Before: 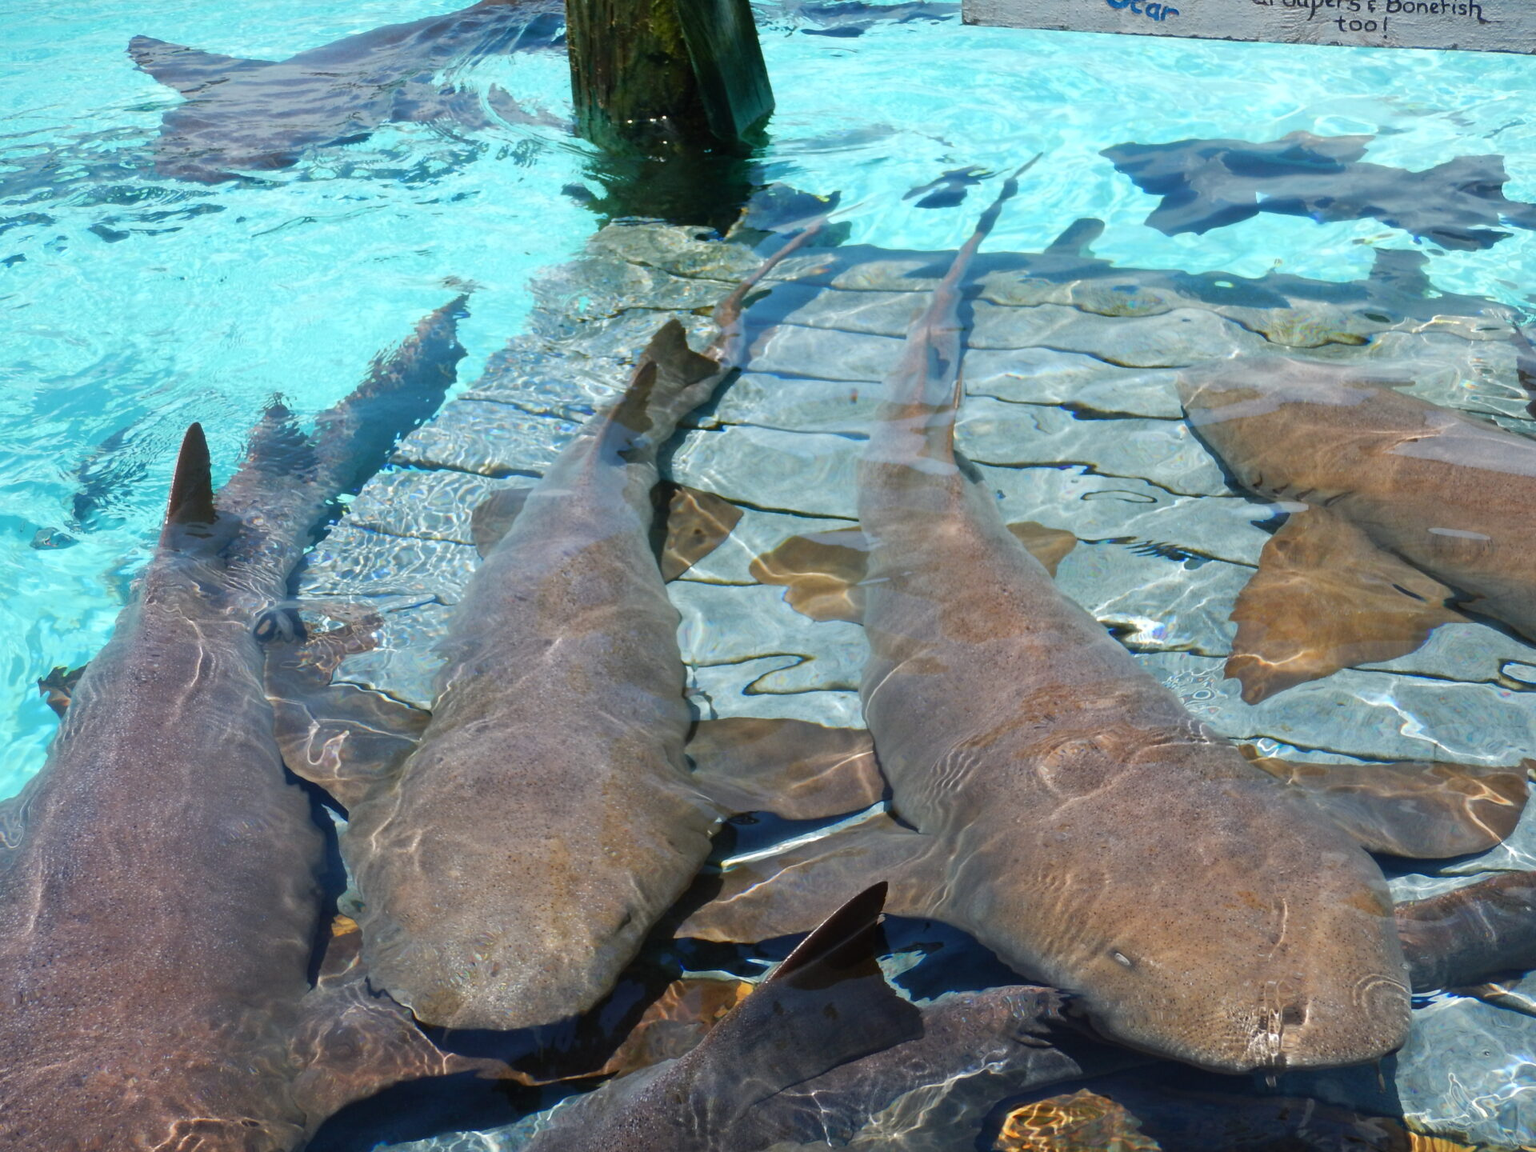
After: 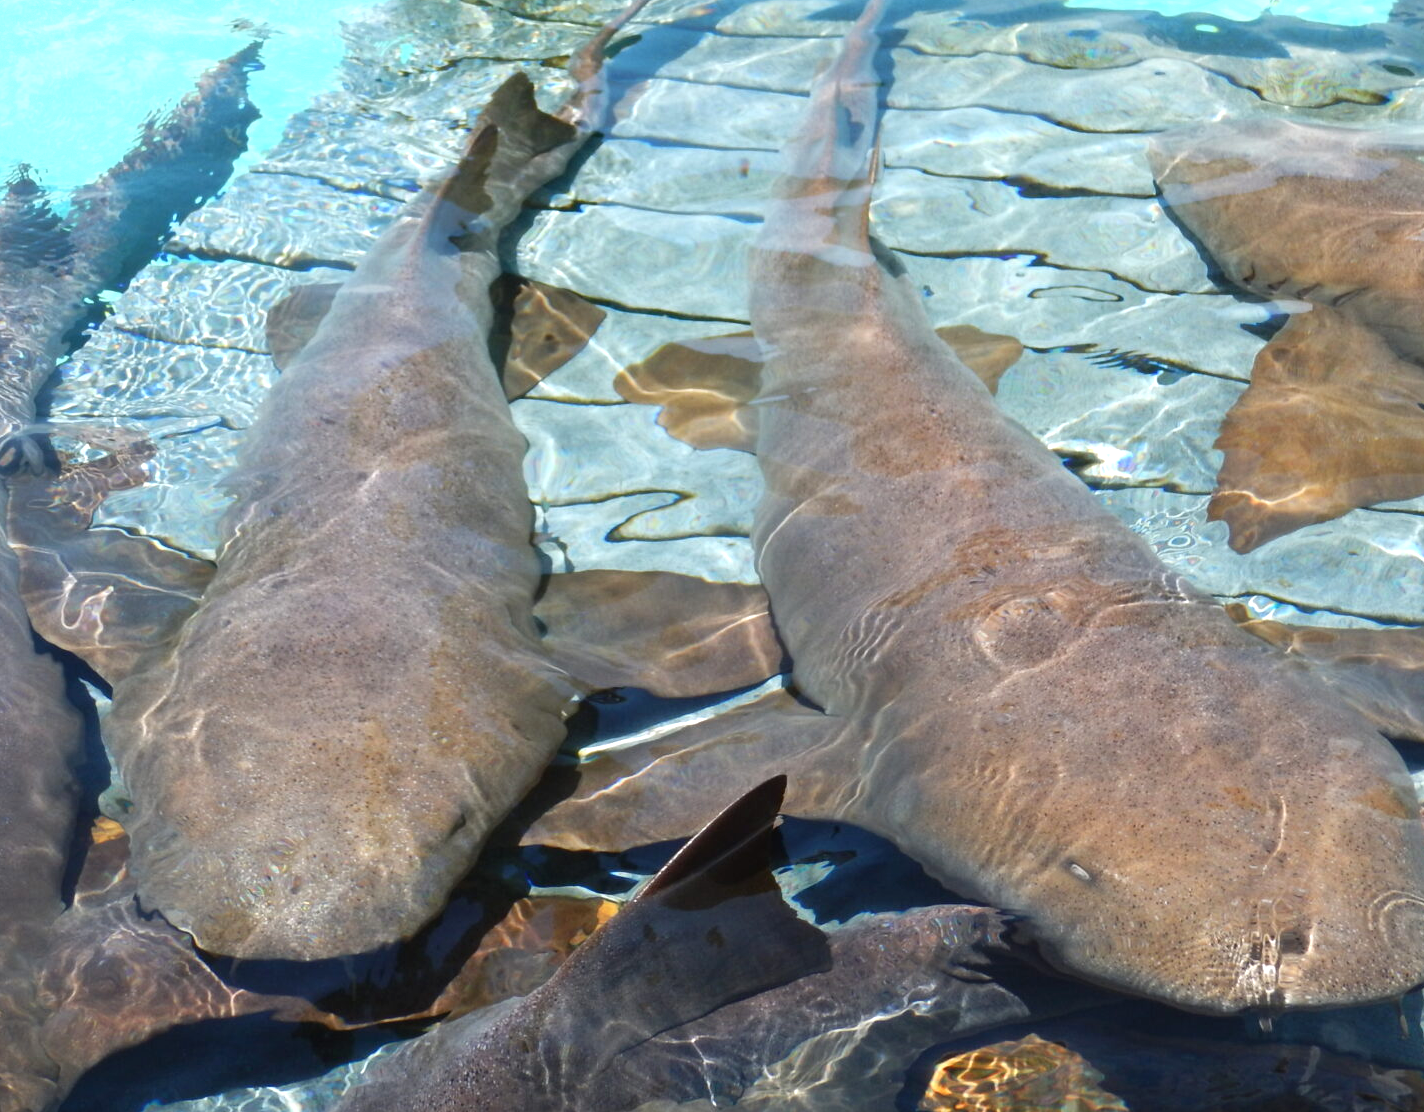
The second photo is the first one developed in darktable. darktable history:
exposure: black level correction 0, exposure 0.302 EV, compensate highlight preservation false
shadows and highlights: shadows -13.26, white point adjustment 4.1, highlights 28.57
crop: left 16.862%, top 22.73%, right 8.92%
